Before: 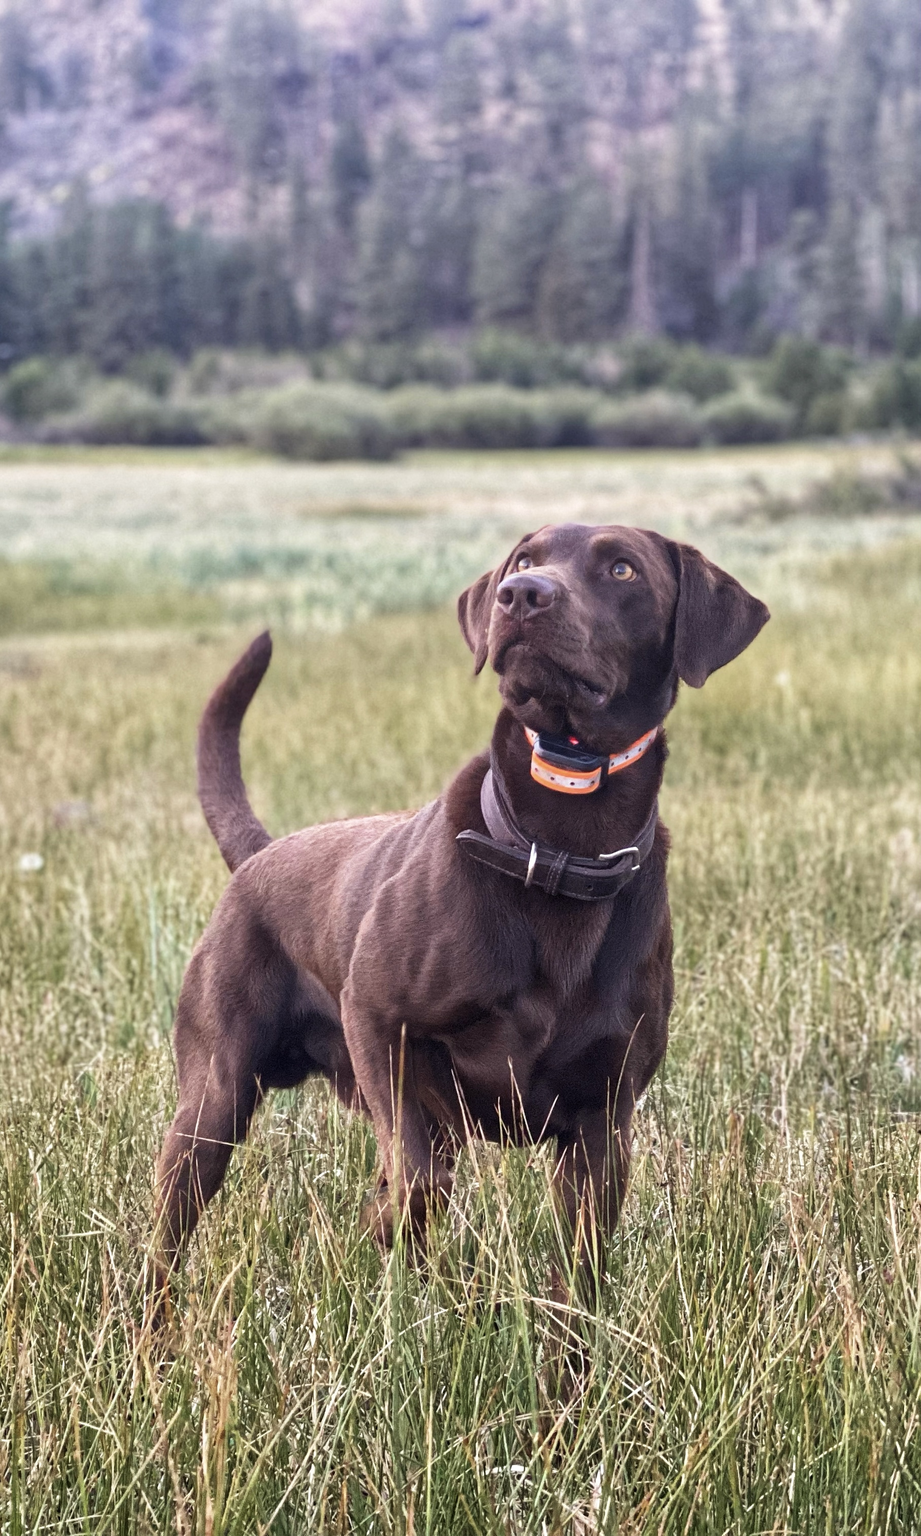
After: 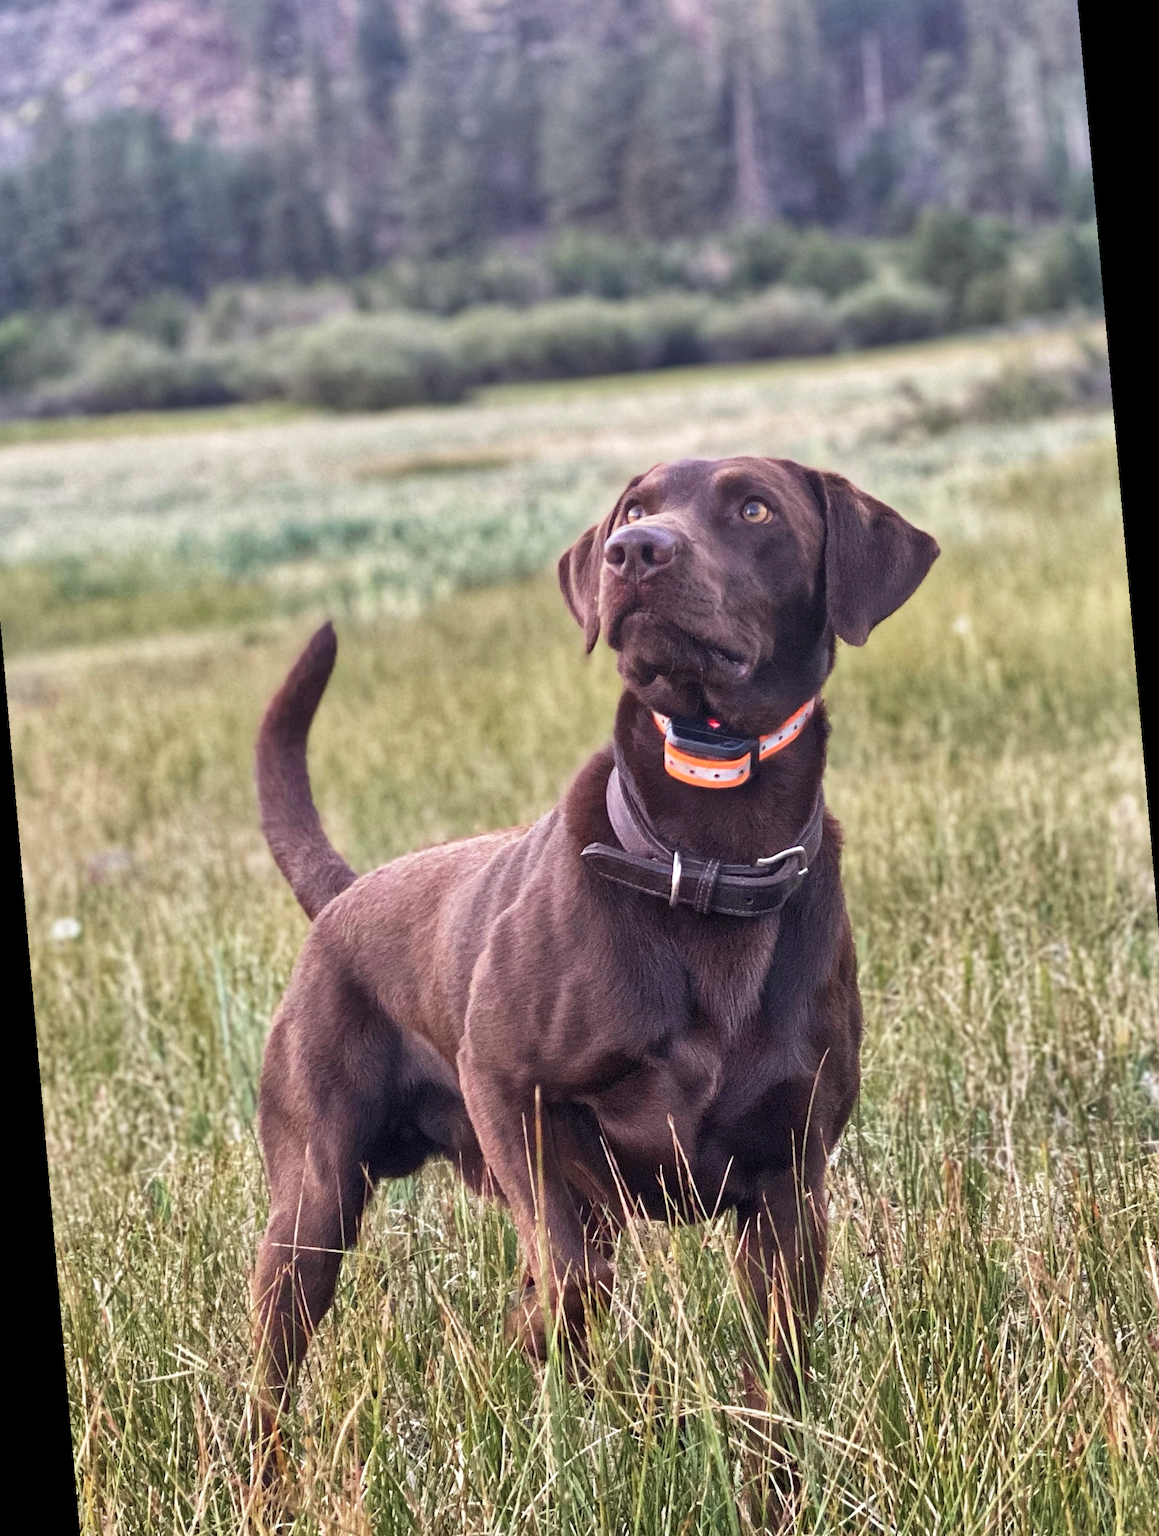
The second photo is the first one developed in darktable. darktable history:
rotate and perspective: rotation -5°, crop left 0.05, crop right 0.952, crop top 0.11, crop bottom 0.89
shadows and highlights: soften with gaussian
